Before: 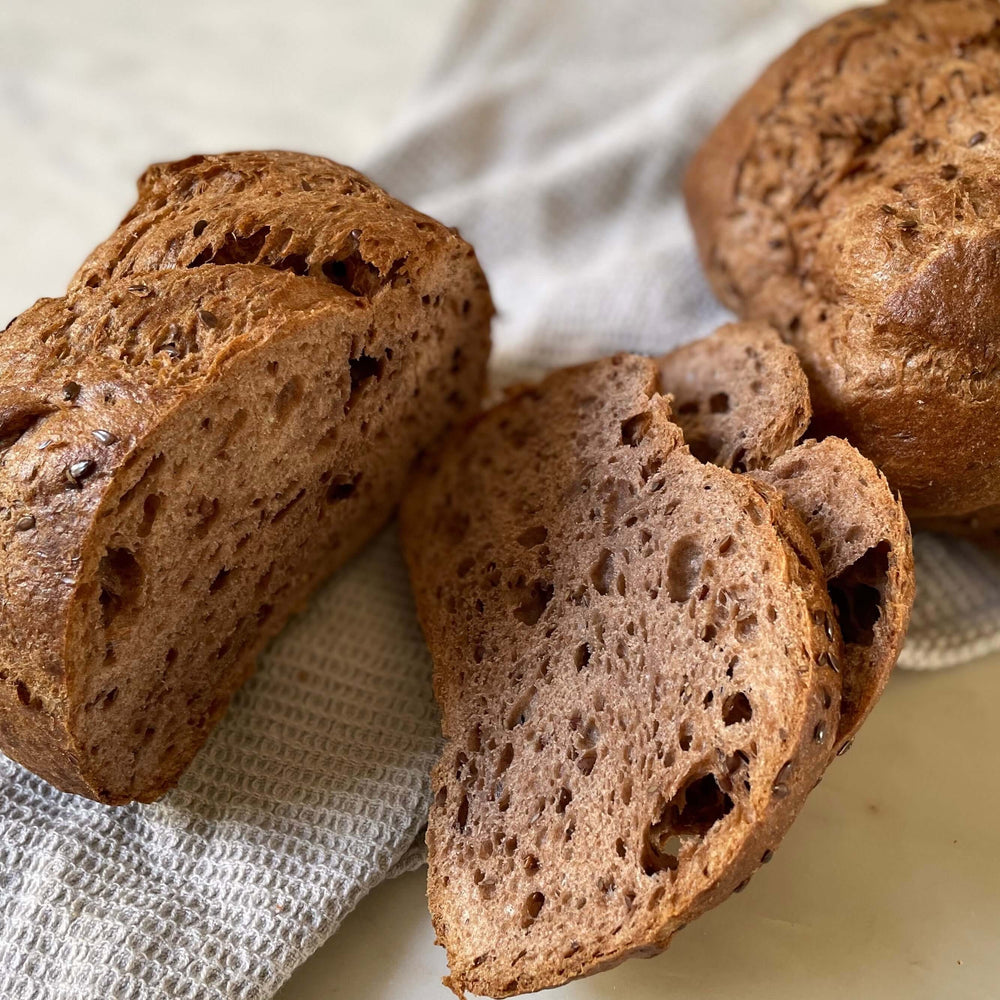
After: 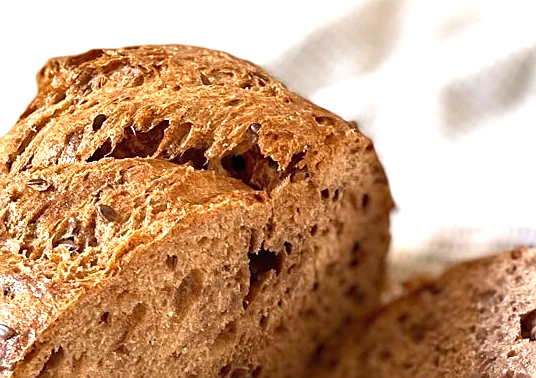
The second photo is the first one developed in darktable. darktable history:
exposure: black level correction 0, exposure 1.2 EV, compensate exposure bias true, compensate highlight preservation false
crop: left 10.121%, top 10.631%, right 36.218%, bottom 51.526%
sharpen: on, module defaults
